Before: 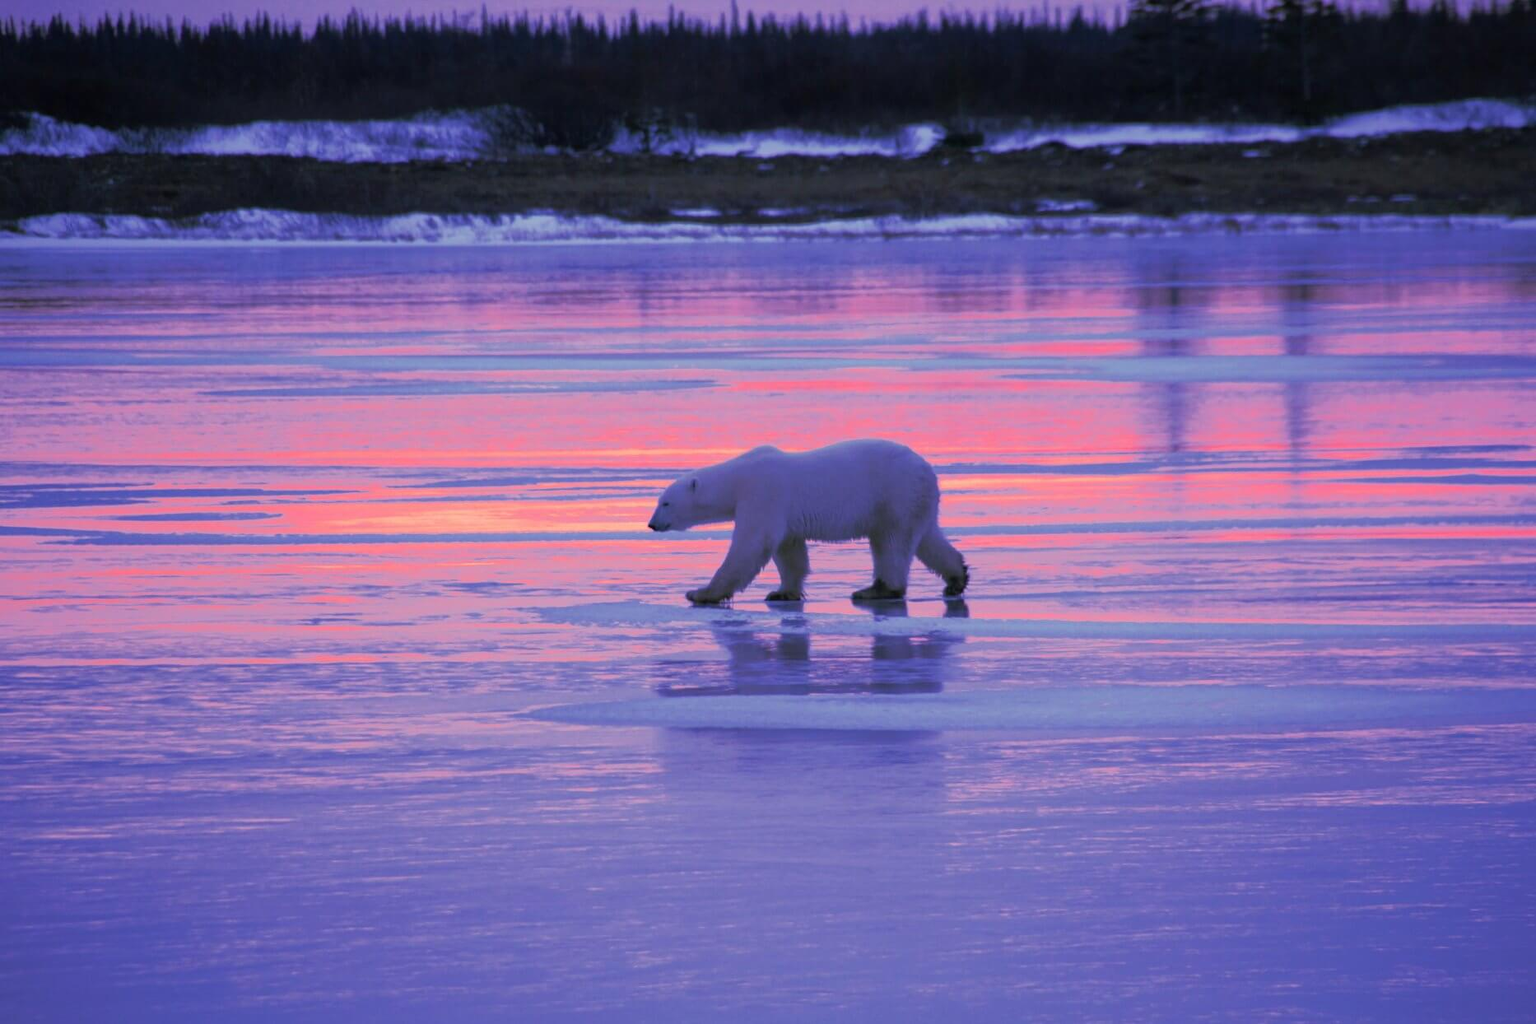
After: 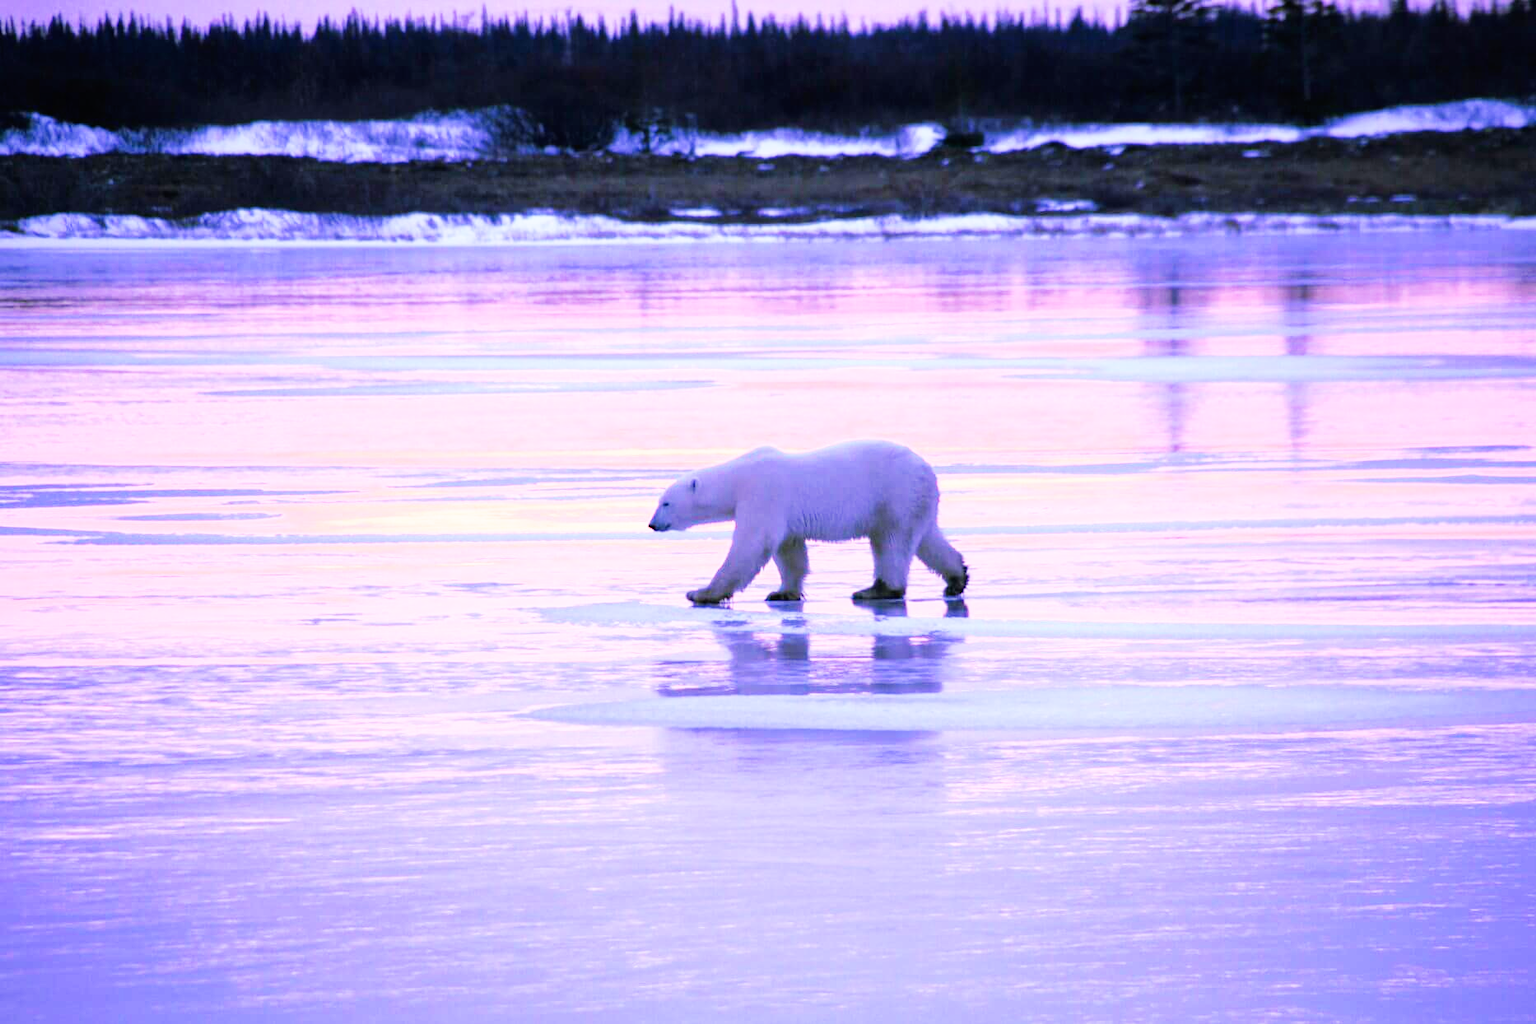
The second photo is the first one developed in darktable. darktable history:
exposure: black level correction 0.001, exposure 0.5 EV, compensate exposure bias true, compensate highlight preservation false
base curve: curves: ch0 [(0, 0) (0.007, 0.004) (0.027, 0.03) (0.046, 0.07) (0.207, 0.54) (0.442, 0.872) (0.673, 0.972) (1, 1)], preserve colors none
